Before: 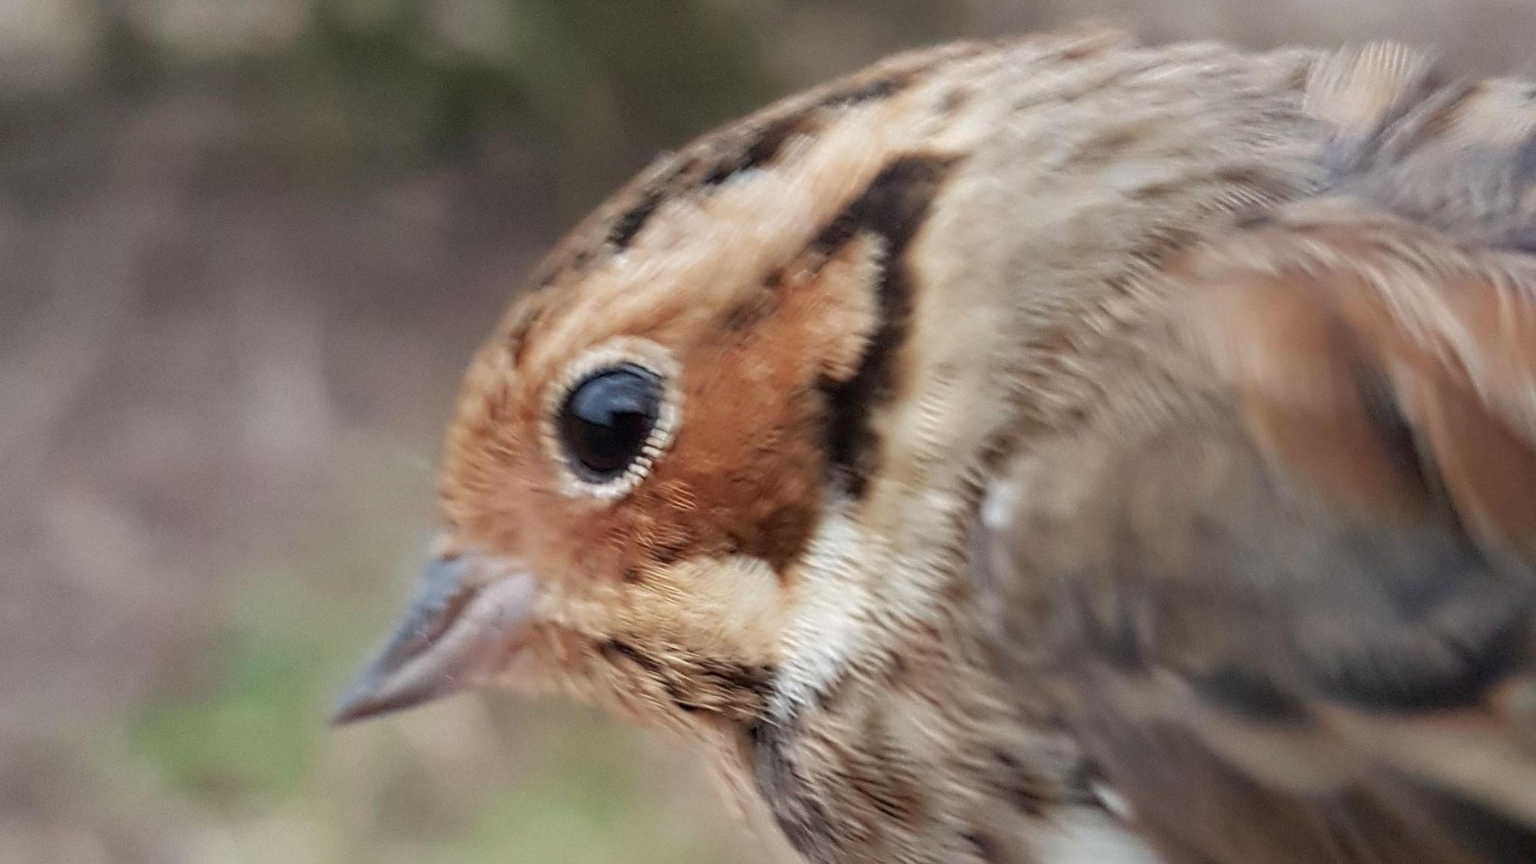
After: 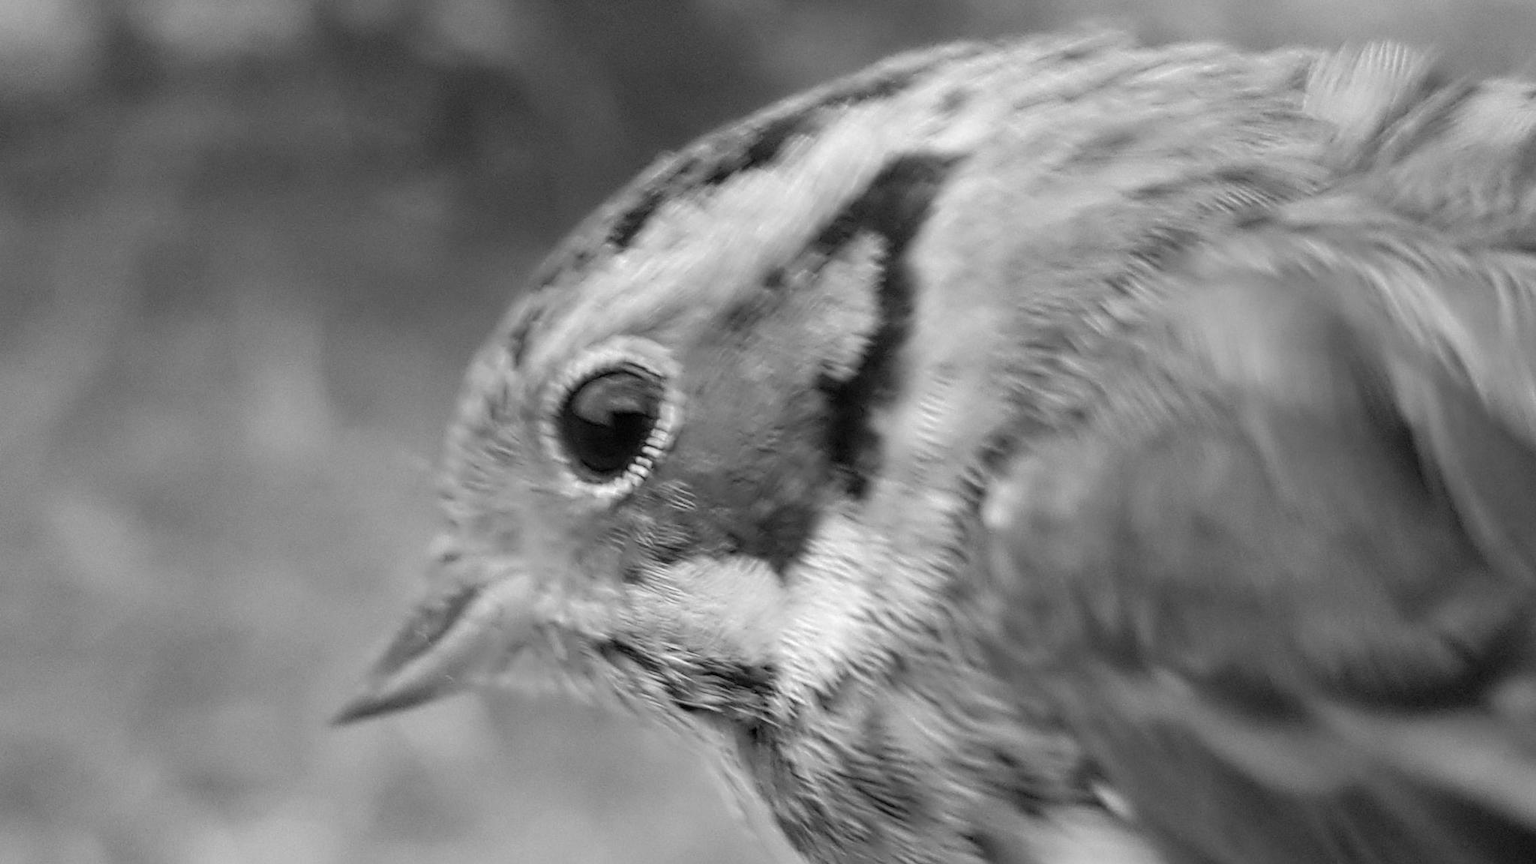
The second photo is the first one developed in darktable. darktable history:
white balance: red 1.188, blue 1.11
monochrome: a 32, b 64, size 2.3
